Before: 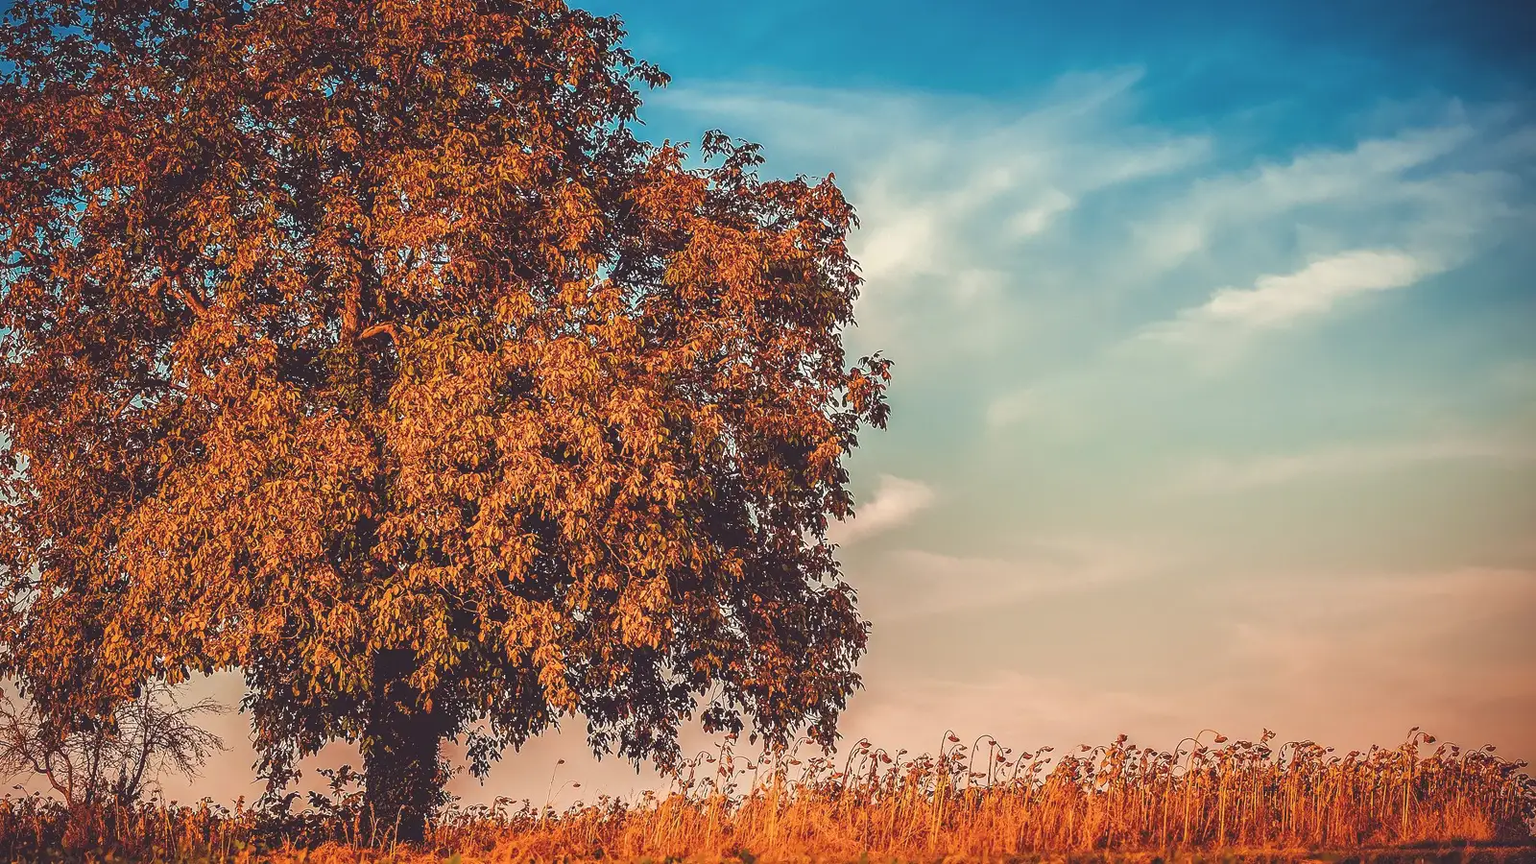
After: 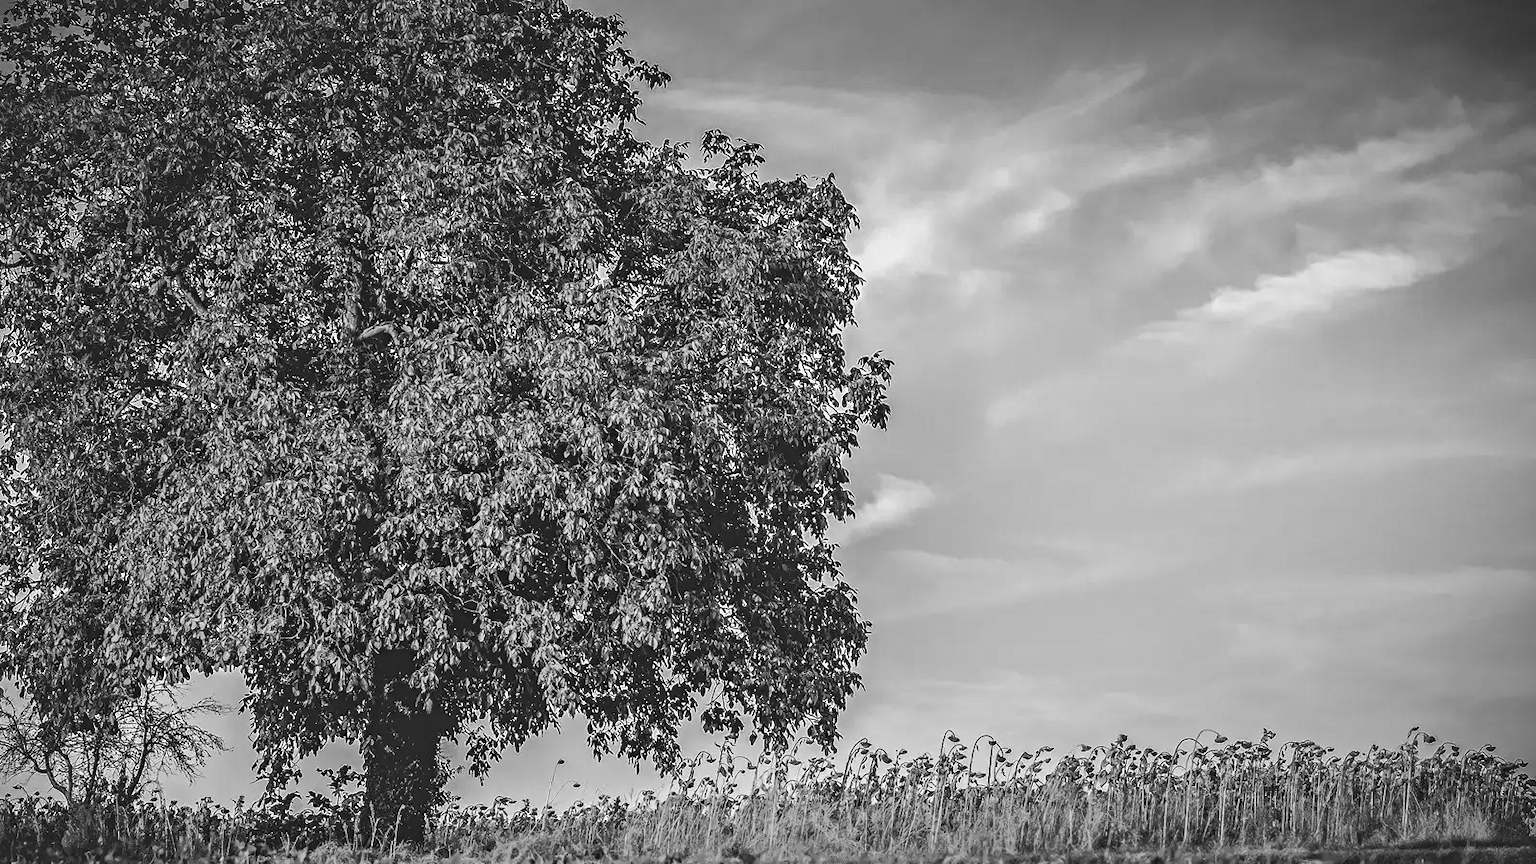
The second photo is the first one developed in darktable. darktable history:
monochrome: on, module defaults
contrast equalizer: y [[0.5, 0.501, 0.525, 0.597, 0.58, 0.514], [0.5 ×6], [0.5 ×6], [0 ×6], [0 ×6]]
